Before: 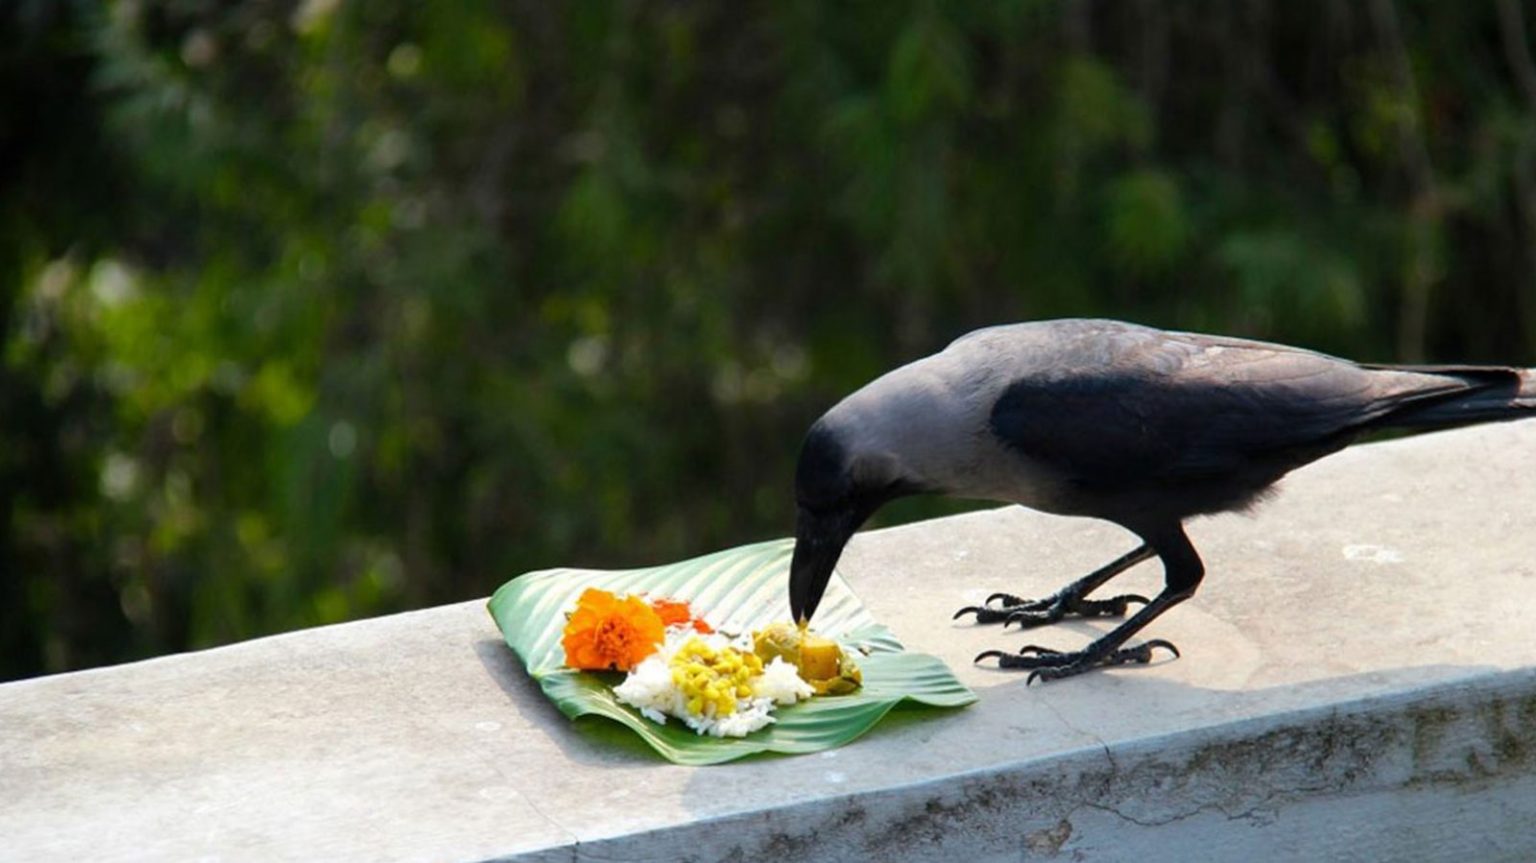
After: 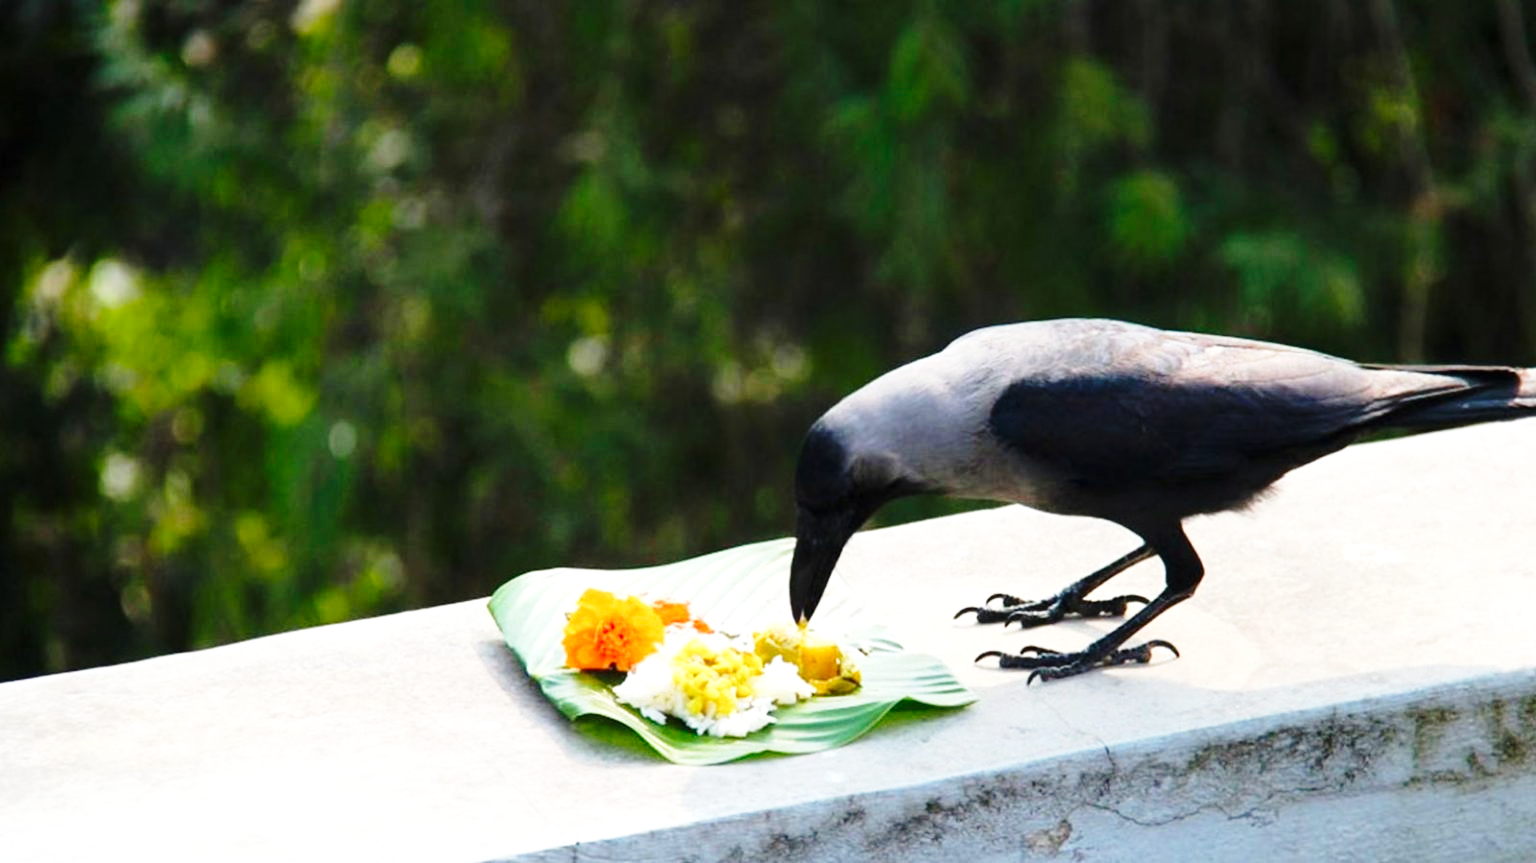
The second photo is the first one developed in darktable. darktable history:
base curve: curves: ch0 [(0, 0) (0.028, 0.03) (0.121, 0.232) (0.46, 0.748) (0.859, 0.968) (1, 1)], preserve colors none
exposure: black level correction 0, exposure 0.3 EV, compensate highlight preservation false
